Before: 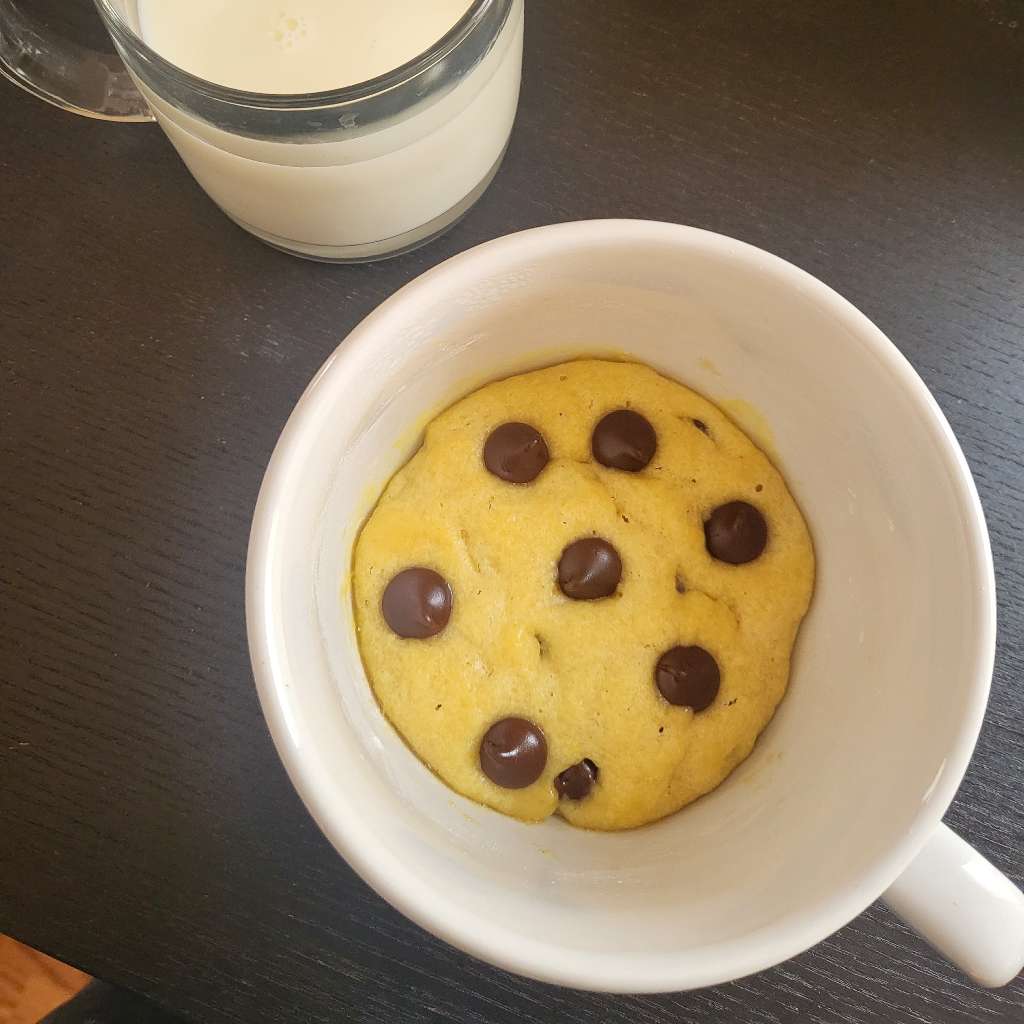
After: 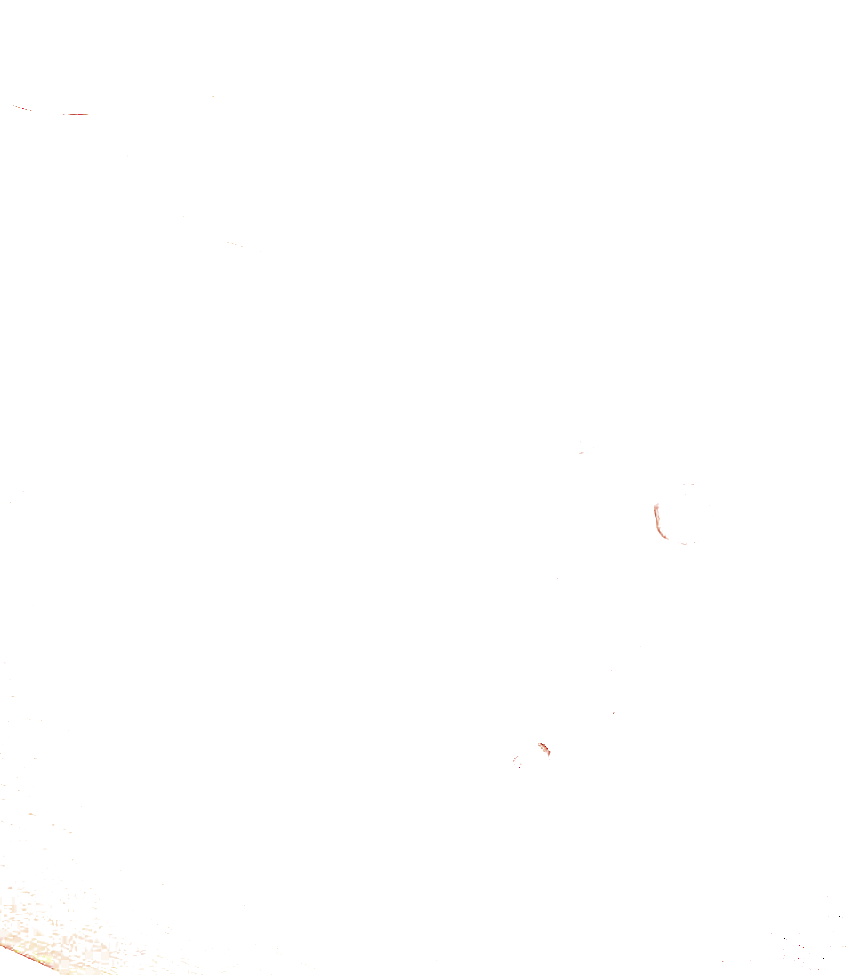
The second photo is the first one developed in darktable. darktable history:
velvia: on, module defaults
shadows and highlights: highlights -60
crop and rotate: angle 1°, left 4.281%, top 0.642%, right 11.383%, bottom 2.486%
filmic rgb: black relative exposure -7.65 EV, white relative exposure 4.56 EV, hardness 3.61, contrast 1.05
exposure: exposure 8 EV, compensate highlight preservation false
